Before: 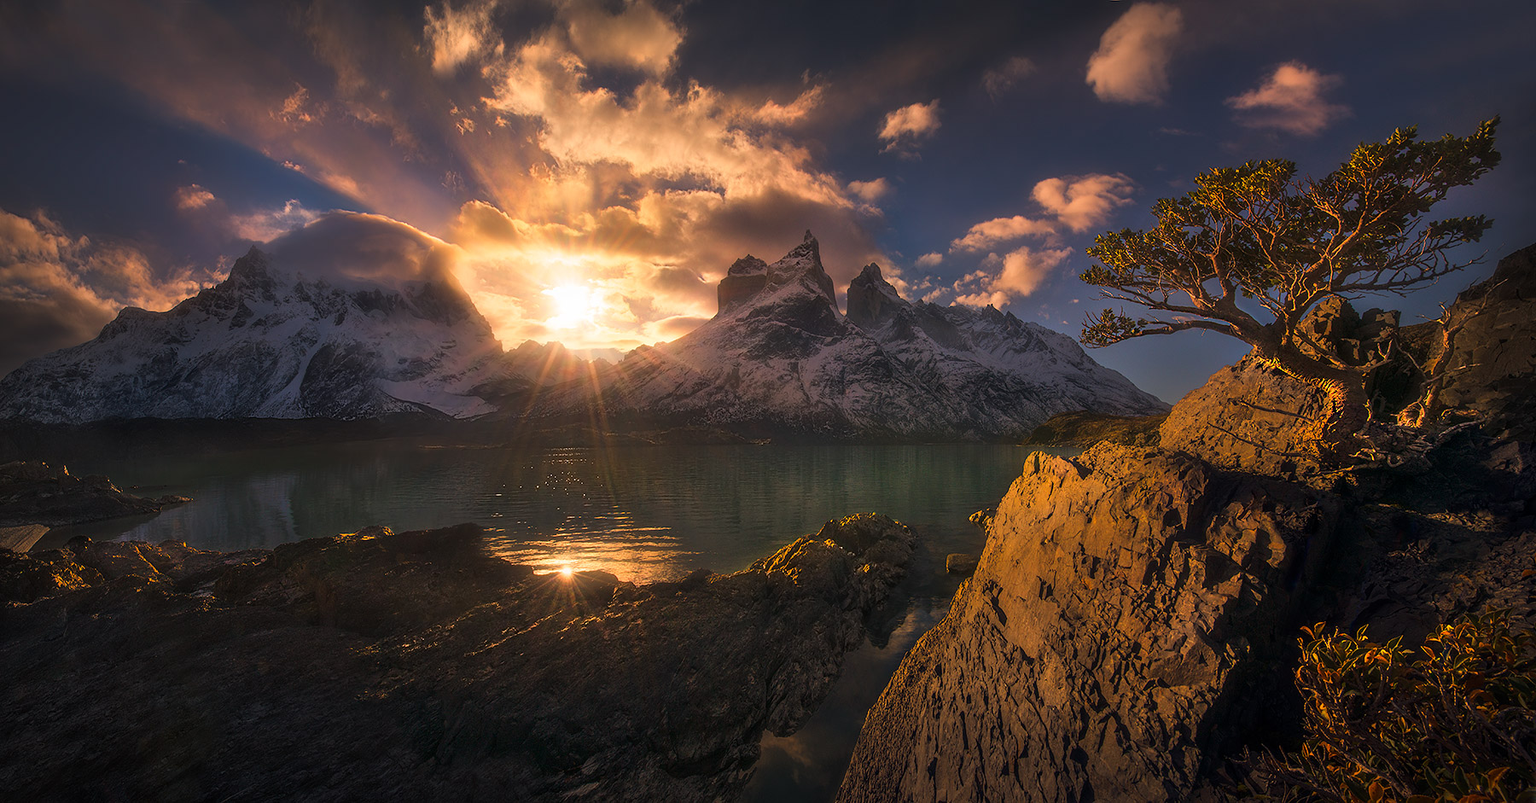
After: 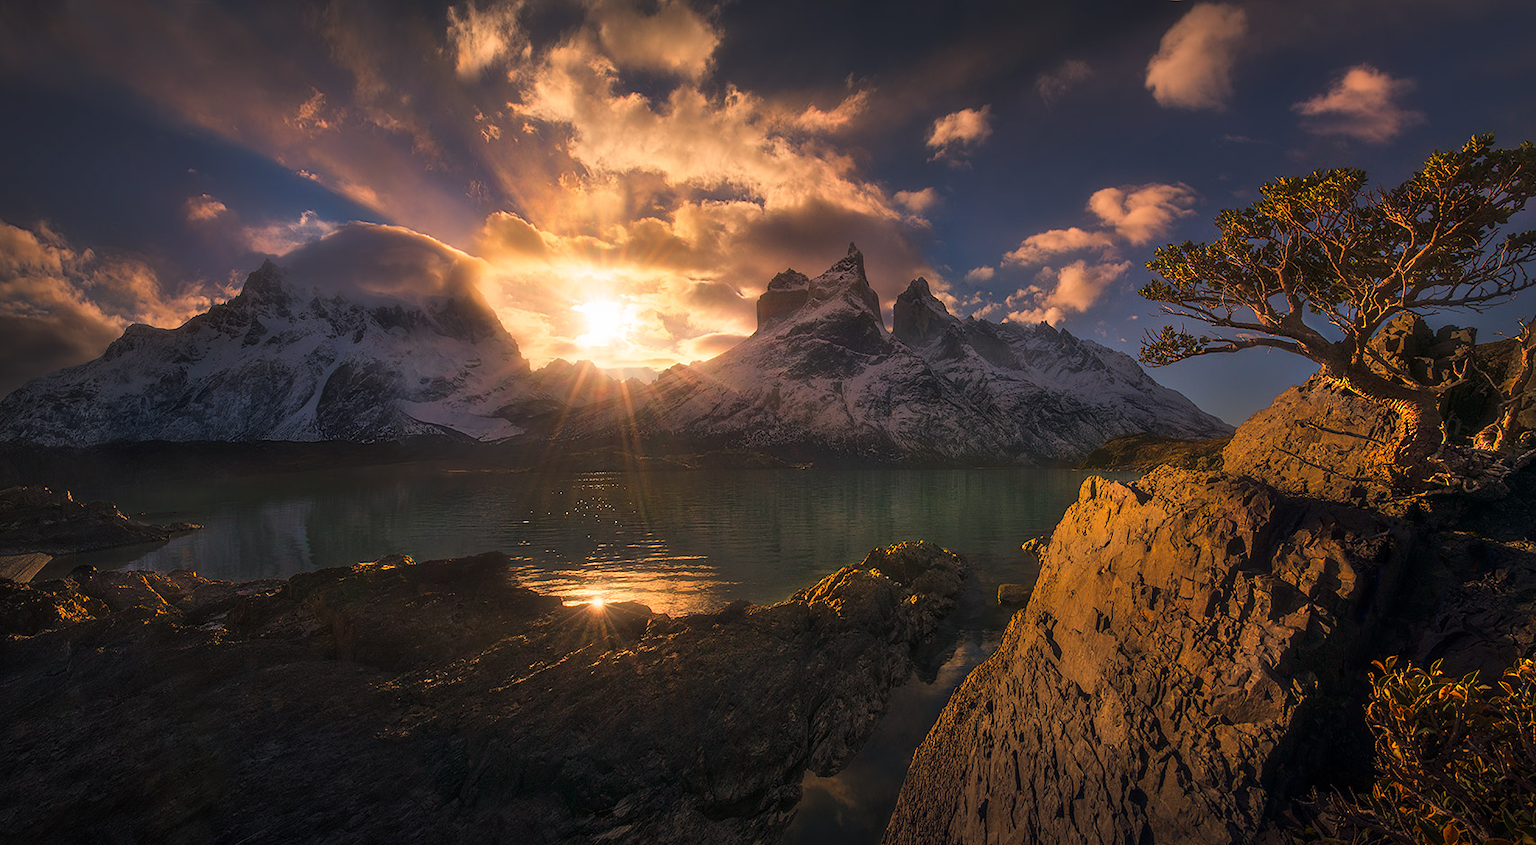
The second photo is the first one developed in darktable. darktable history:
crop and rotate: left 0%, right 5.126%
